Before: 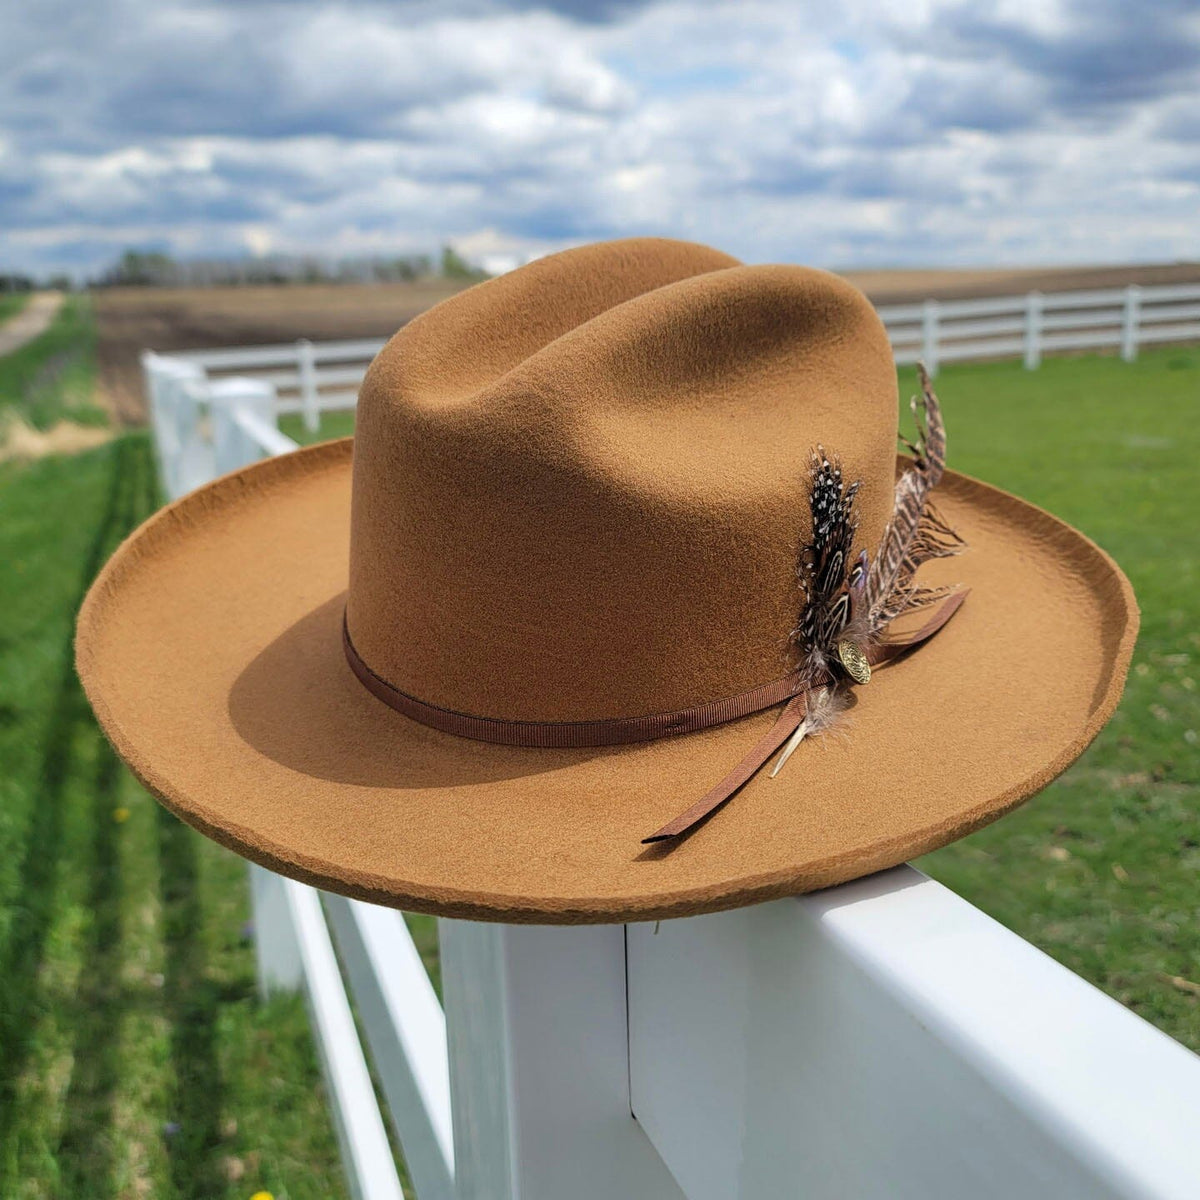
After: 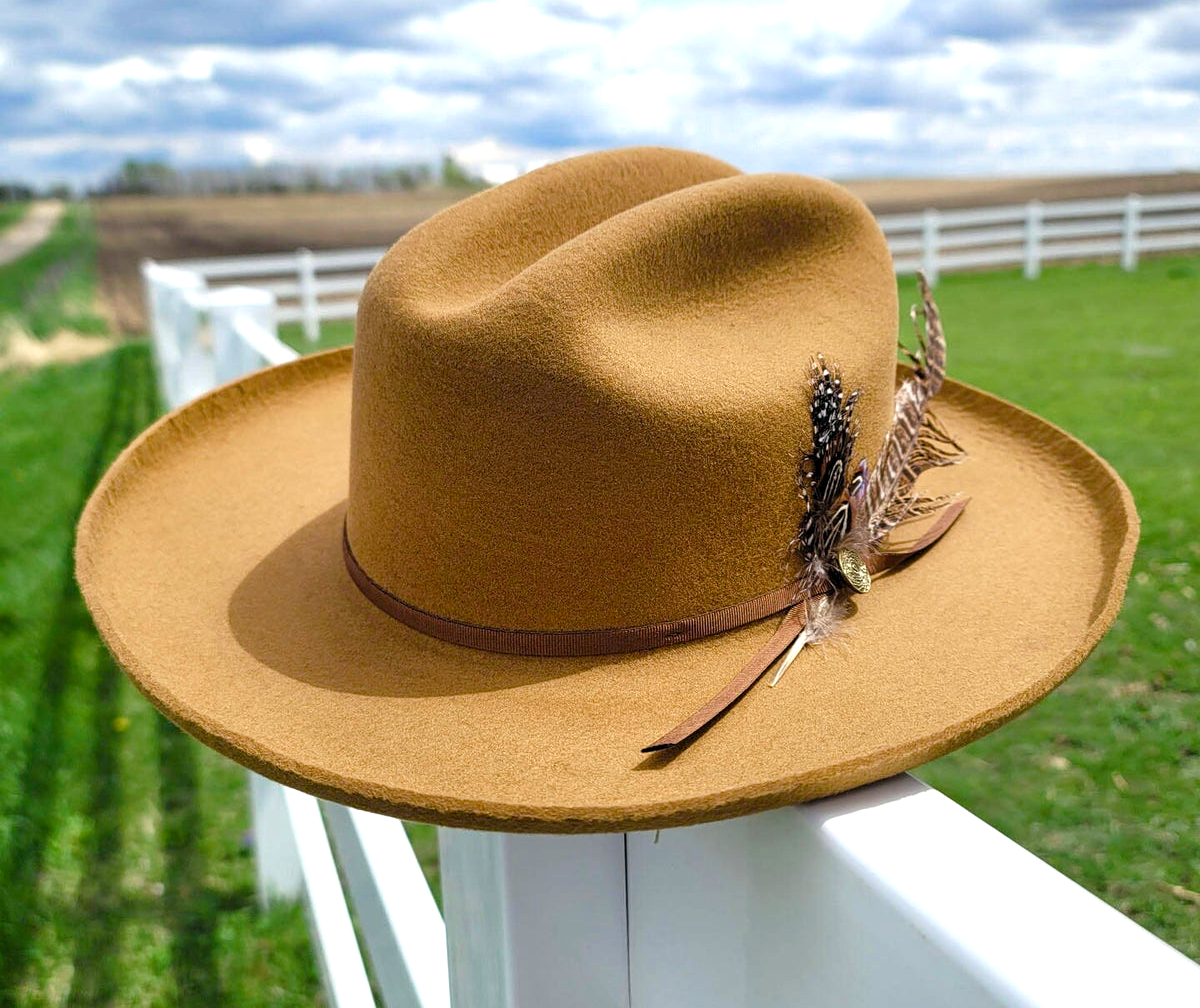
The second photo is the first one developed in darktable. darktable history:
color zones: curves: ch1 [(0.113, 0.438) (0.75, 0.5)]; ch2 [(0.12, 0.526) (0.75, 0.5)]
levels: levels [0.016, 0.484, 0.953]
crop: top 7.625%, bottom 8.027%
color balance rgb: perceptual saturation grading › global saturation 25%, perceptual saturation grading › highlights -50%, perceptual saturation grading › shadows 30%, perceptual brilliance grading › global brilliance 12%, global vibrance 20%
